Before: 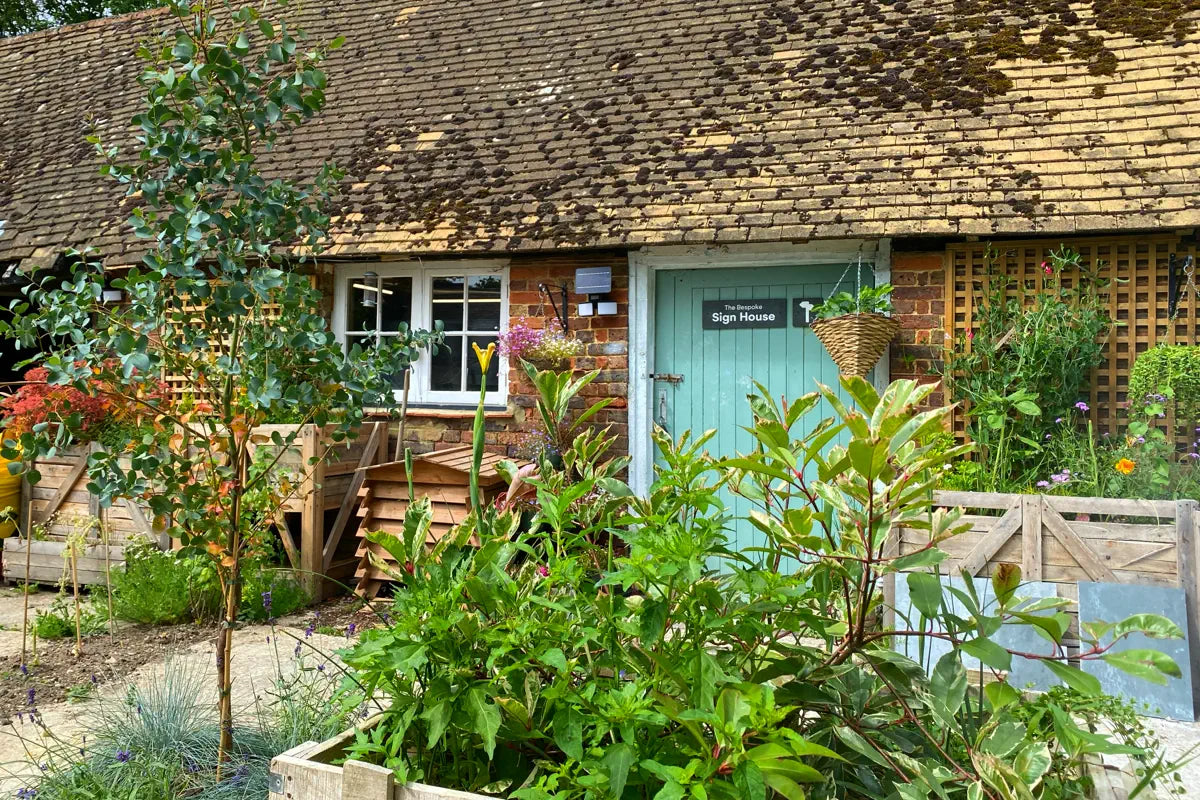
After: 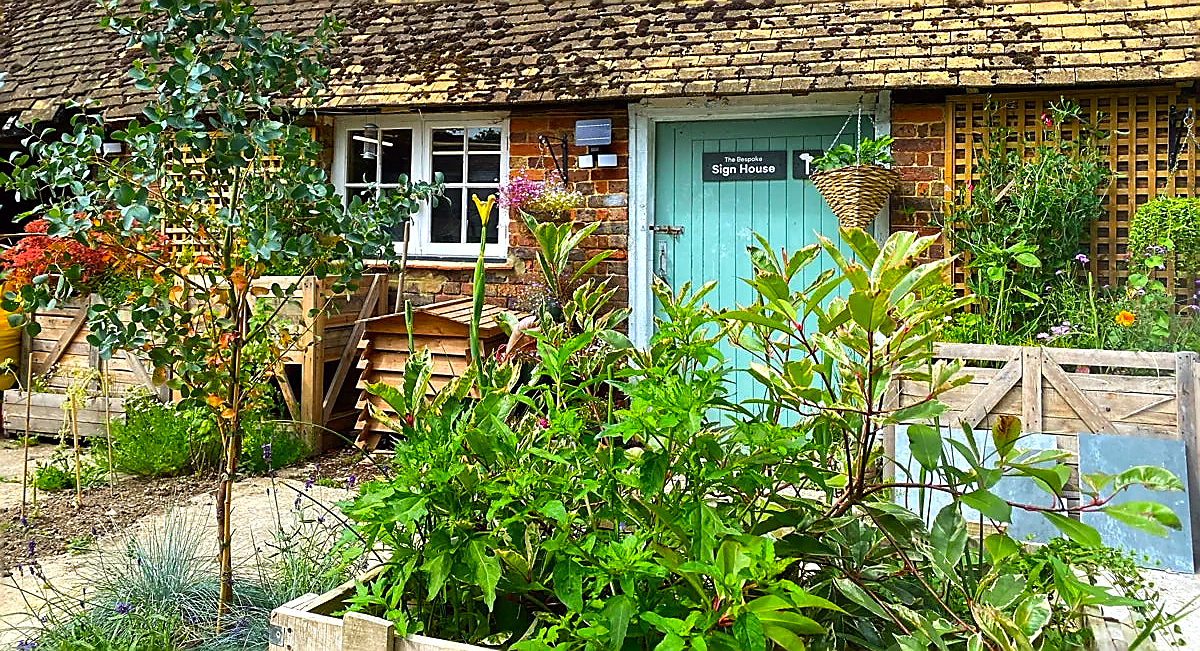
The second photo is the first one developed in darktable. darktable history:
sharpen: radius 1.4, amount 1.25, threshold 0.7
crop and rotate: top 18.507%
color balance: lift [1, 1.001, 0.999, 1.001], gamma [1, 1.004, 1.007, 0.993], gain [1, 0.991, 0.987, 1.013], contrast 7.5%, contrast fulcrum 10%, output saturation 115%
